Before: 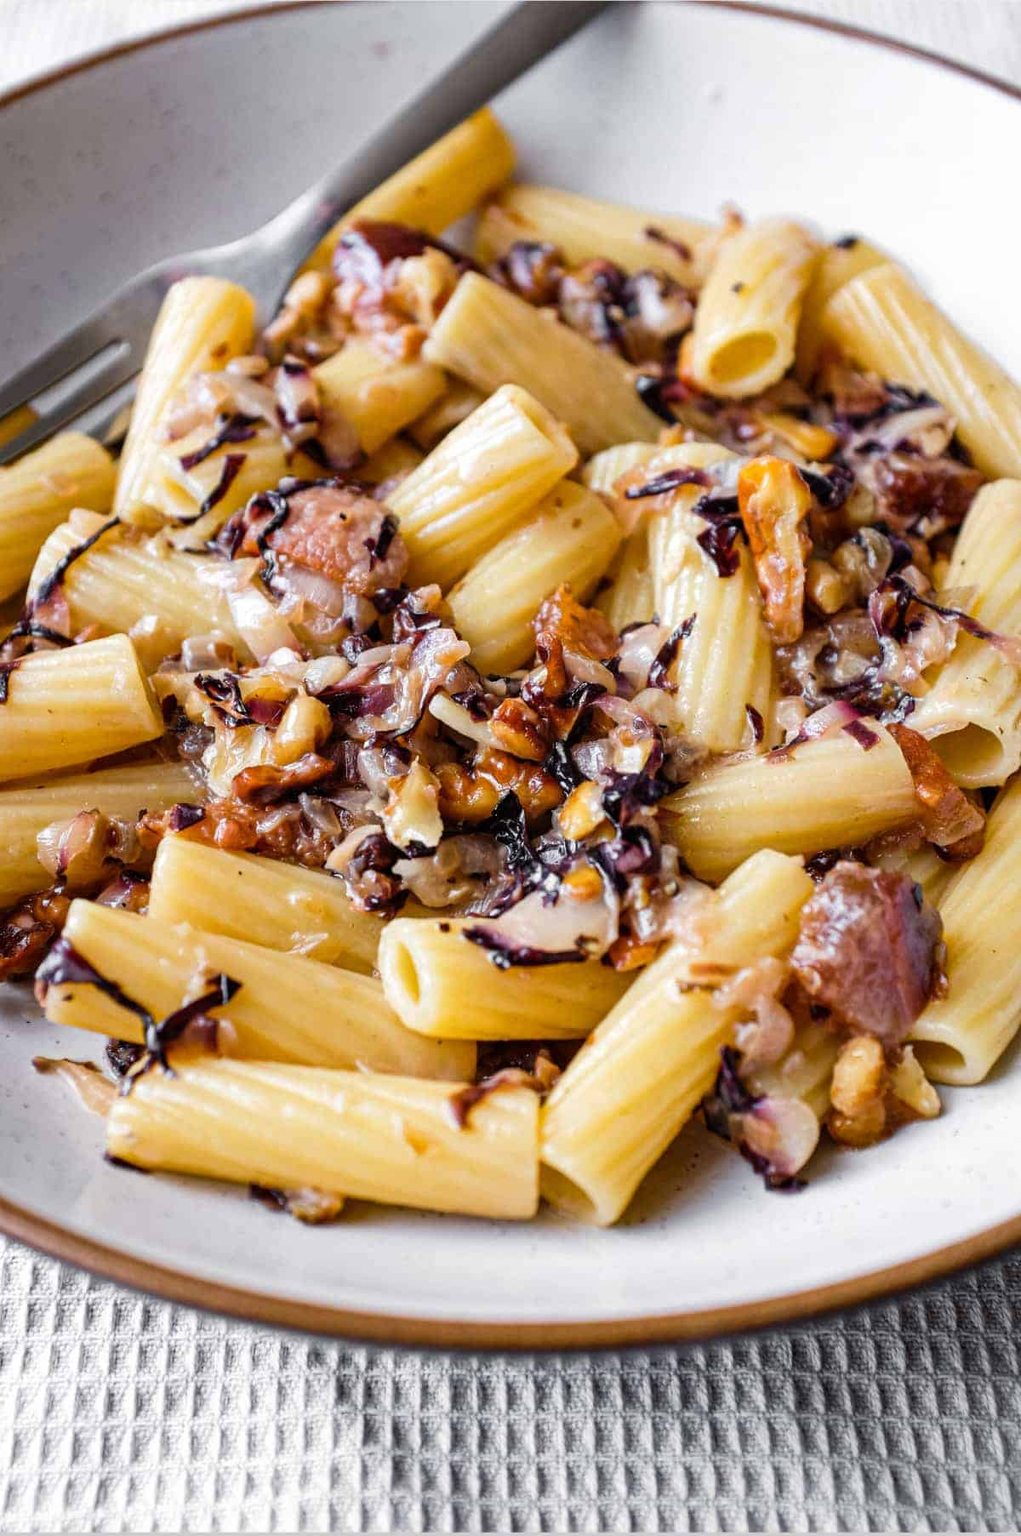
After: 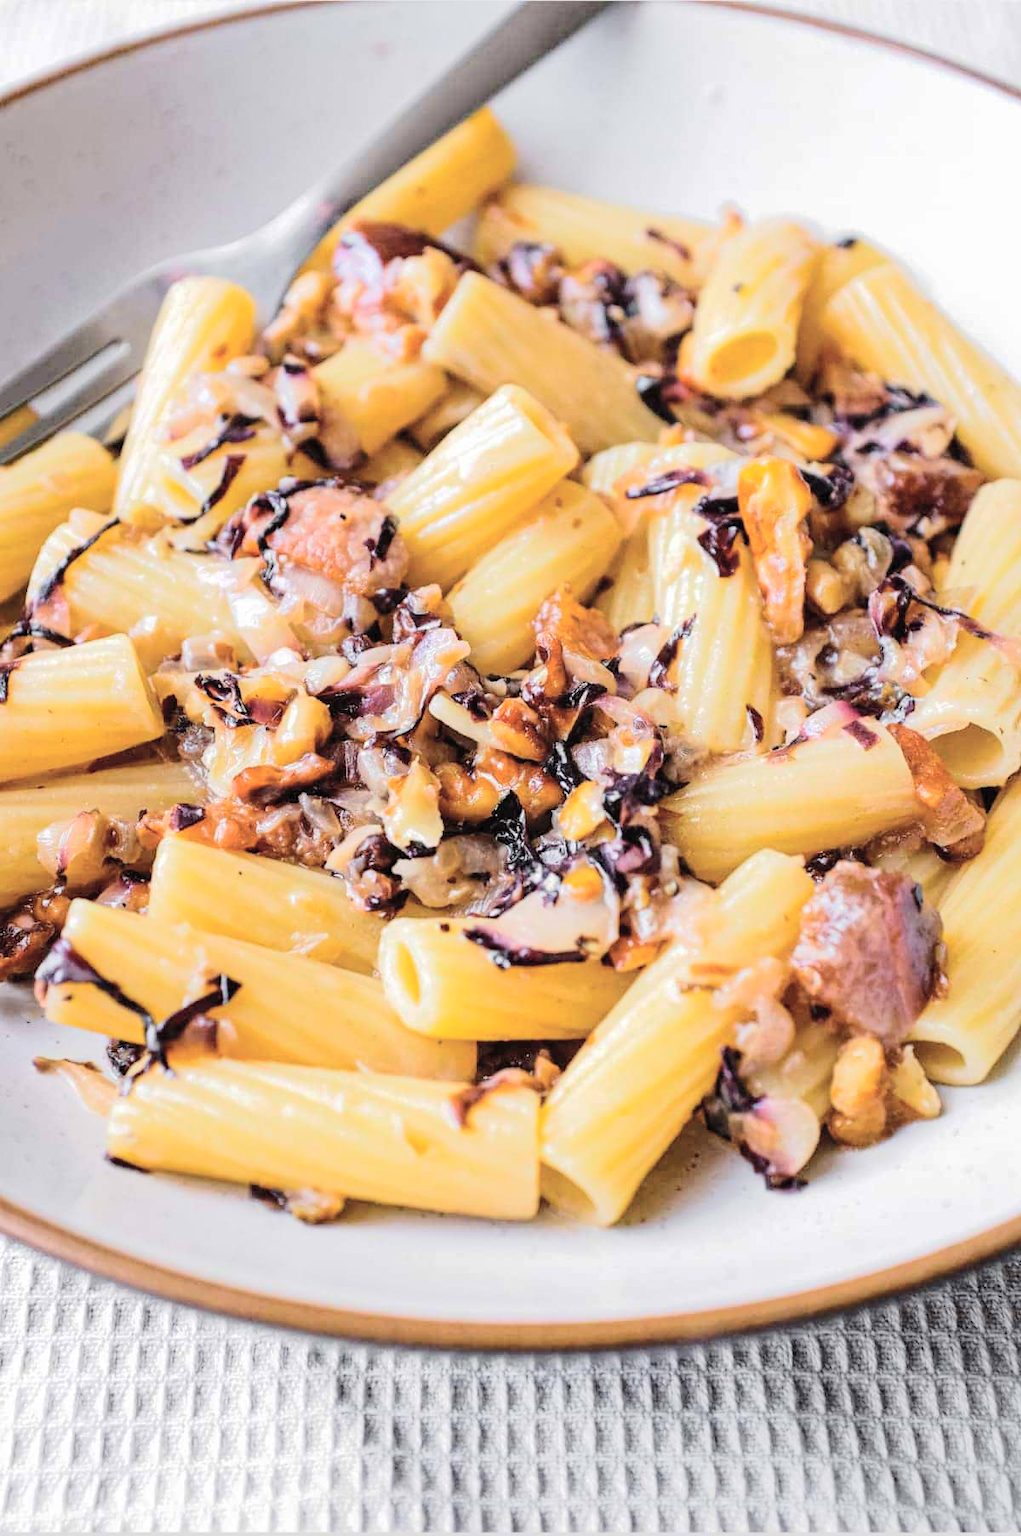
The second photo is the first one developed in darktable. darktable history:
tone curve: curves: ch0 [(0, 0) (0.003, 0.021) (0.011, 0.033) (0.025, 0.059) (0.044, 0.097) (0.069, 0.141) (0.1, 0.186) (0.136, 0.237) (0.177, 0.298) (0.224, 0.378) (0.277, 0.47) (0.335, 0.542) (0.399, 0.605) (0.468, 0.678) (0.543, 0.724) (0.623, 0.787) (0.709, 0.829) (0.801, 0.875) (0.898, 0.912) (1, 1)], color space Lab, independent channels, preserve colors none
